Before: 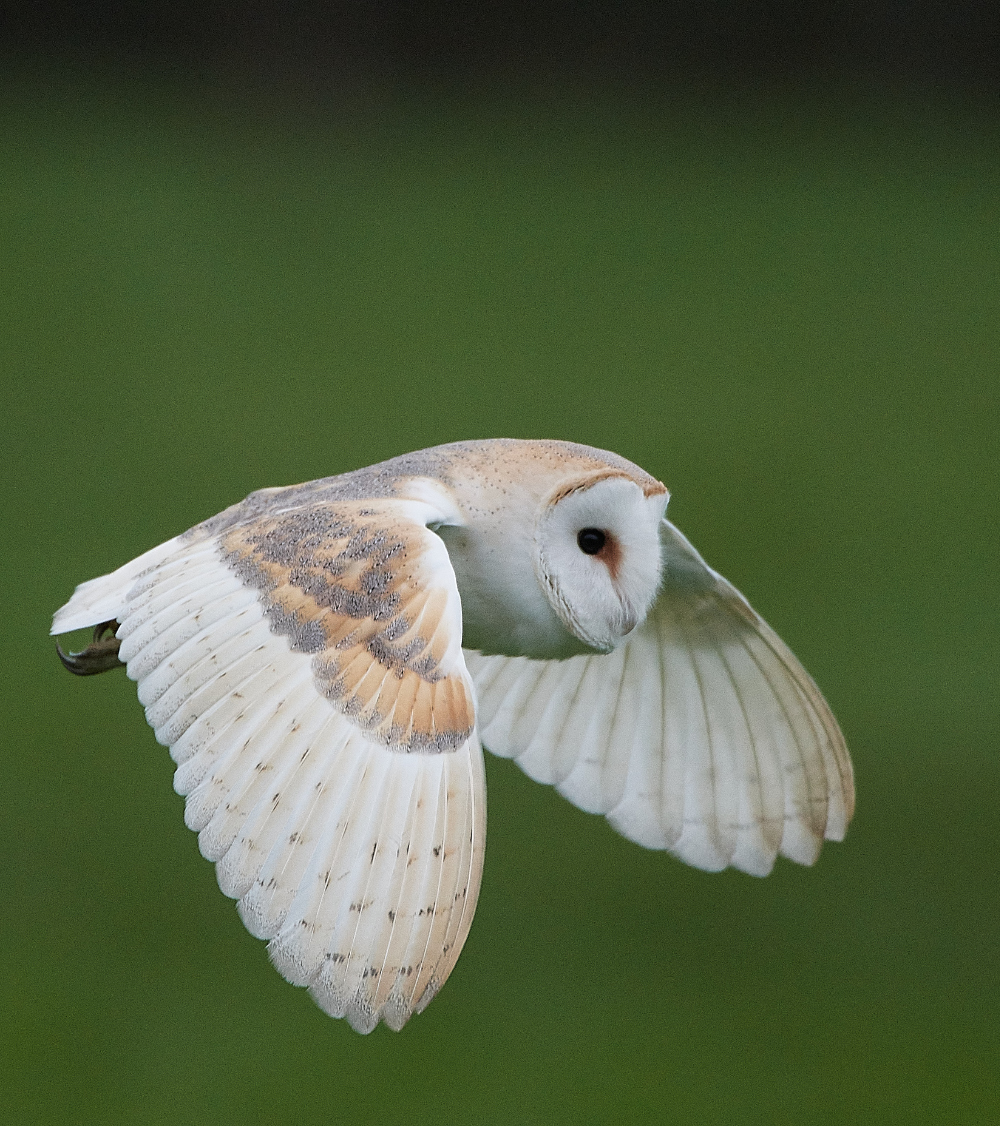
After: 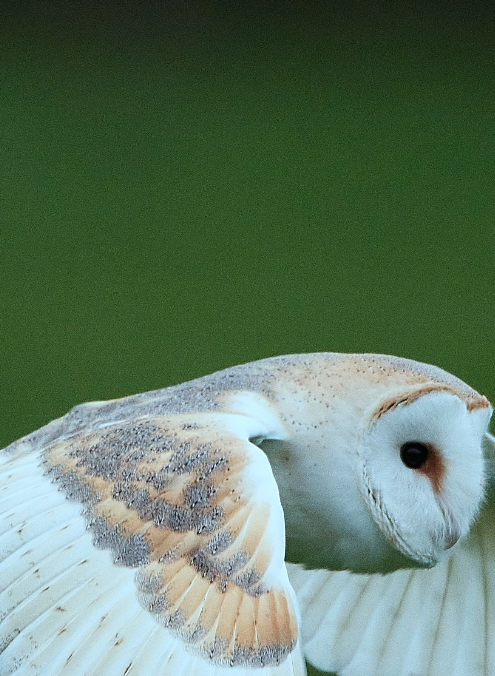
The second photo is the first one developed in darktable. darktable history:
contrast brightness saturation: contrast 0.145, brightness -0.011, saturation 0.104
color correction: highlights a* -10.35, highlights b* -9.66
crop: left 17.768%, top 7.66%, right 32.647%, bottom 32.236%
